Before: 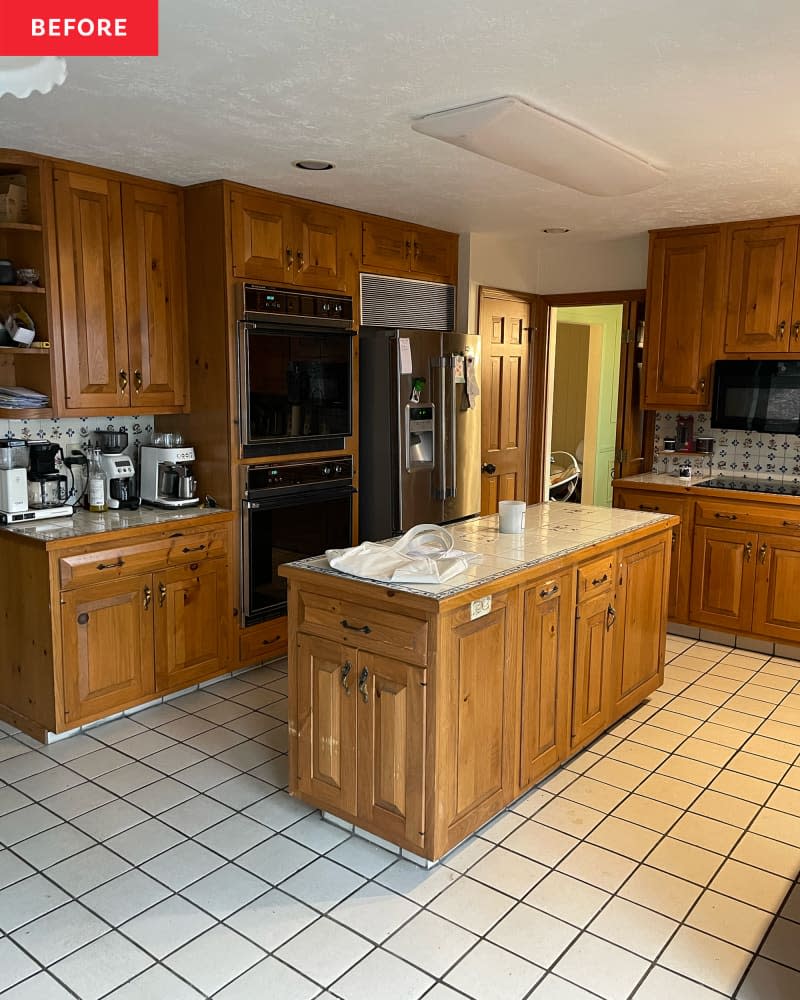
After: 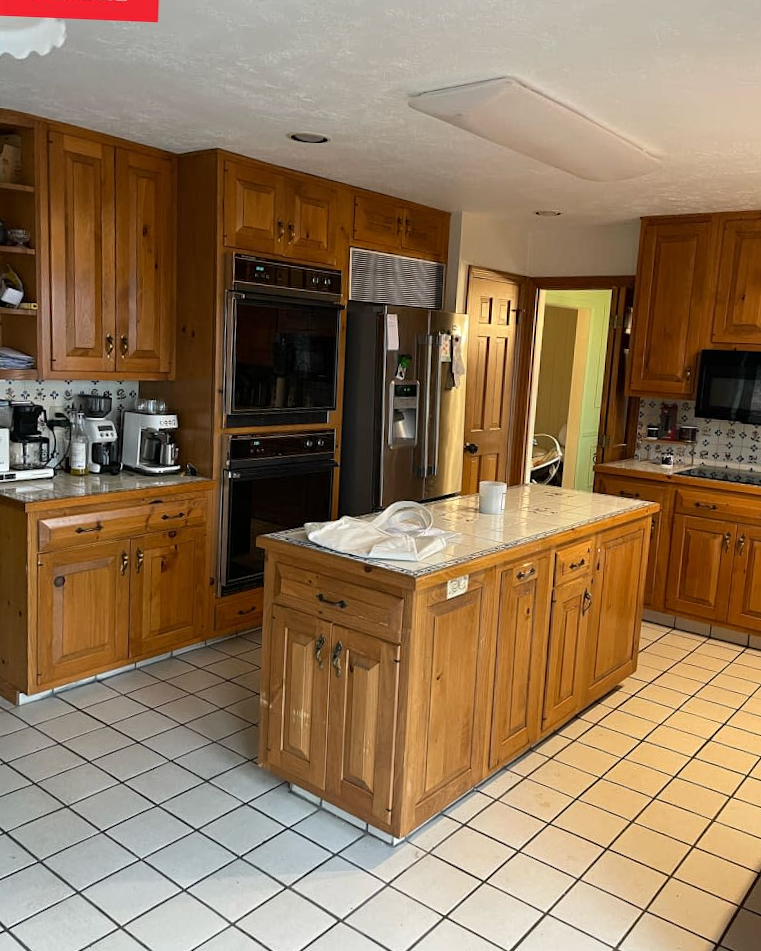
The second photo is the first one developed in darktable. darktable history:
tone equalizer: on, module defaults
crop and rotate: angle -2.38°
